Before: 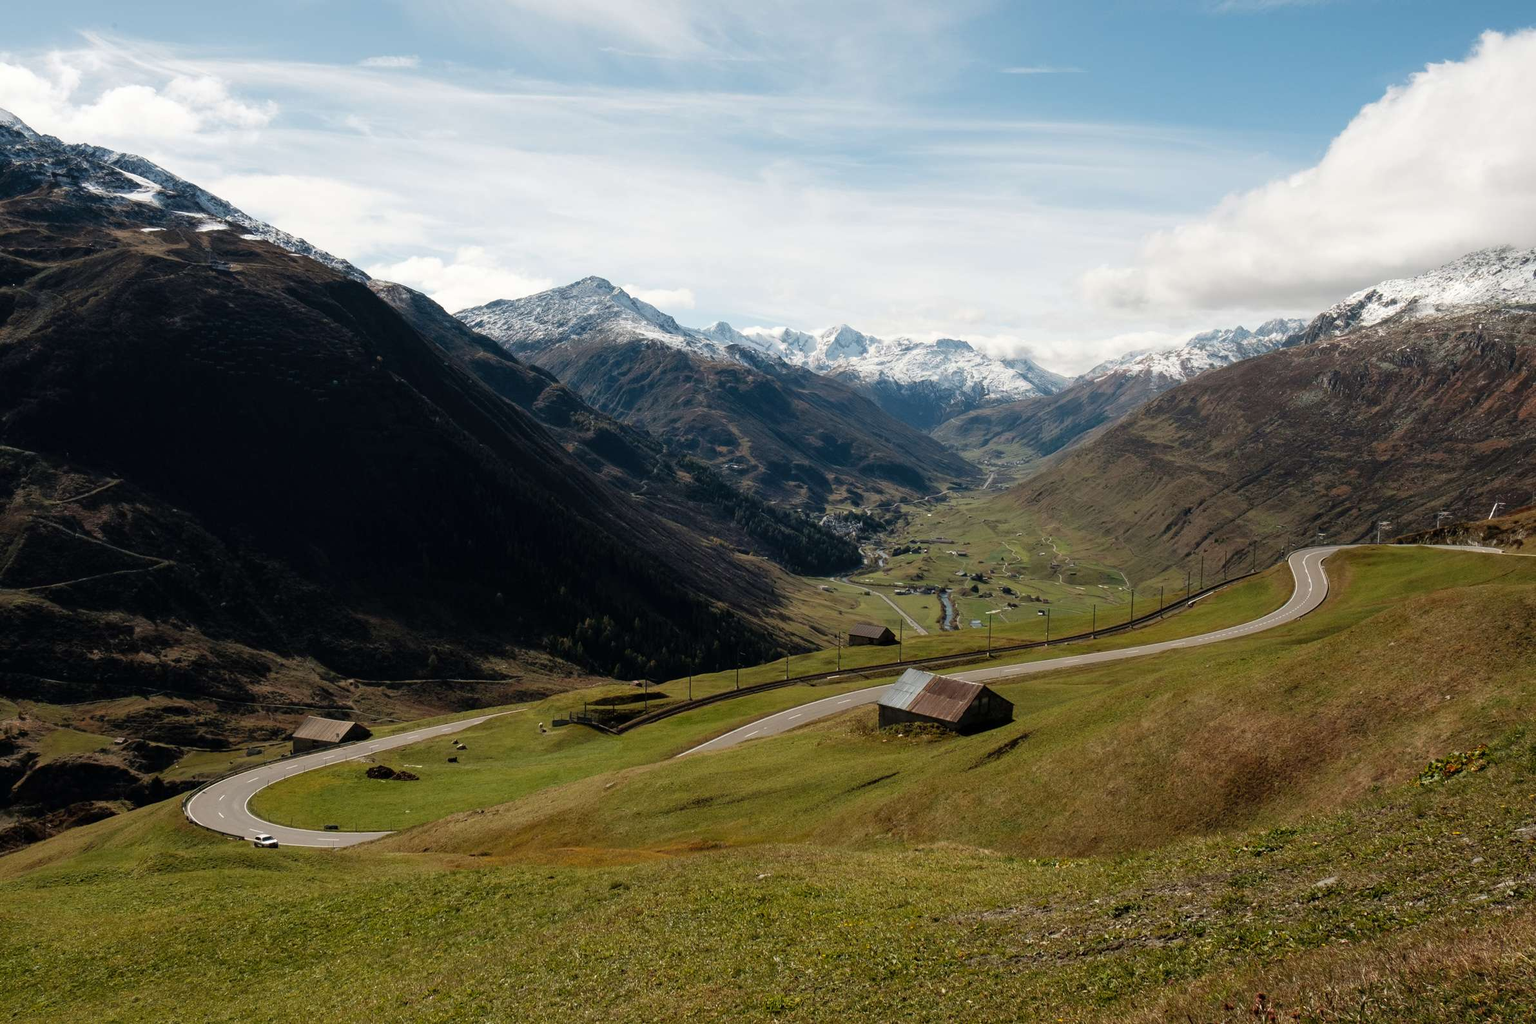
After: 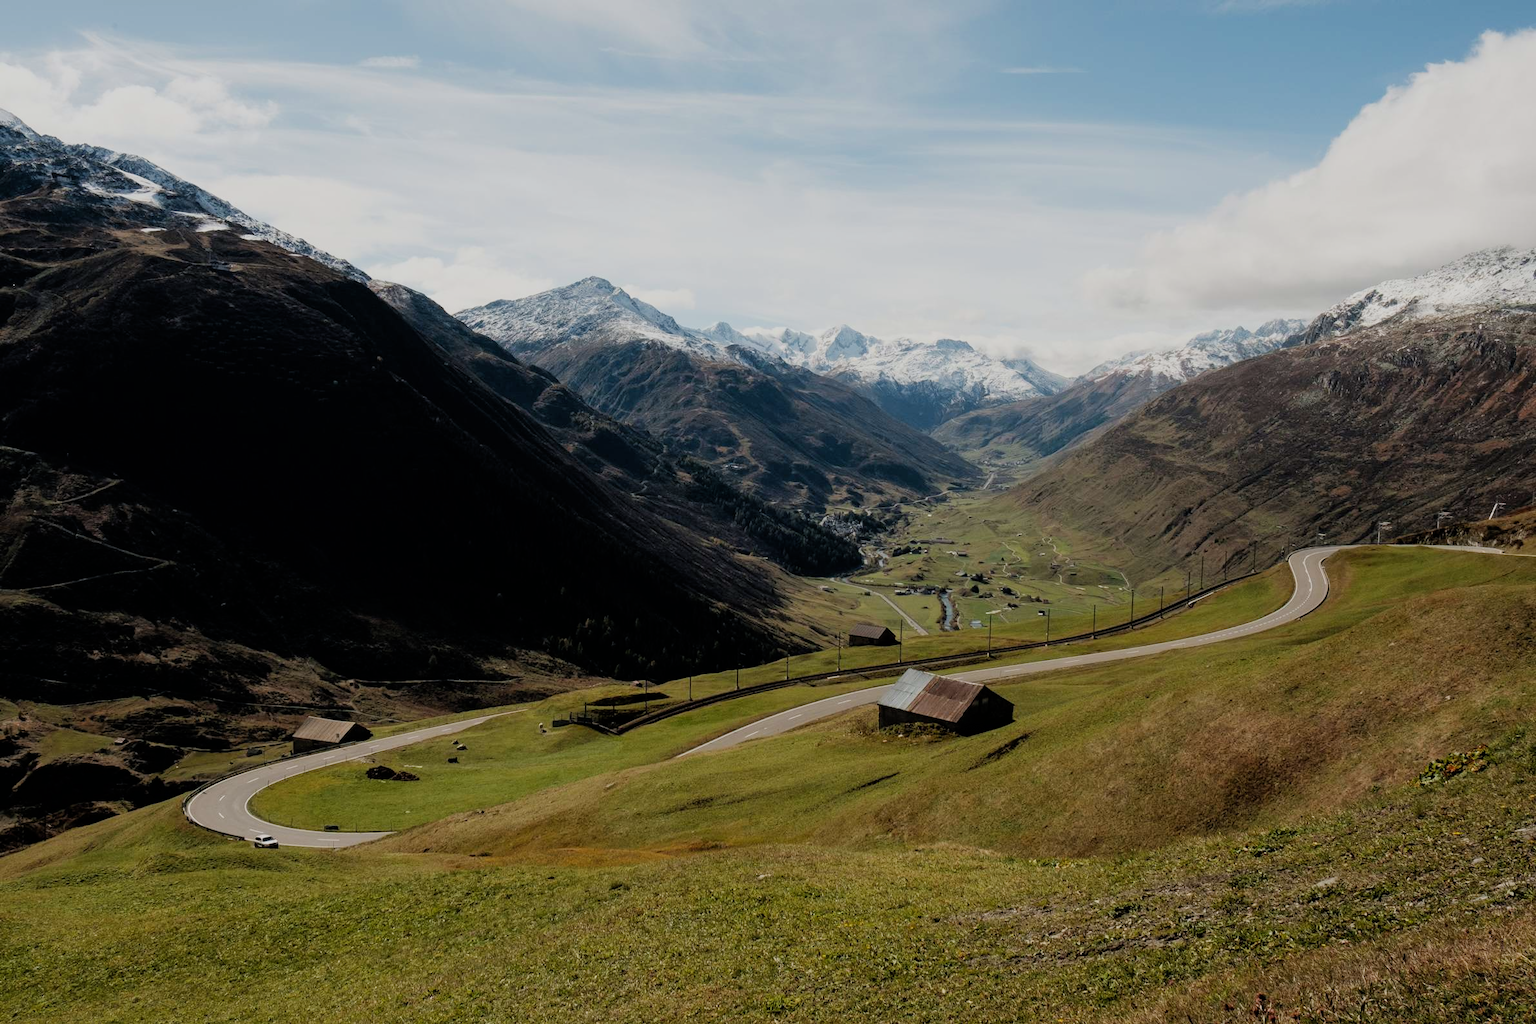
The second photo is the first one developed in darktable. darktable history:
filmic rgb: black relative exposure -7.65 EV, white relative exposure 4.56 EV, threshold 5.95 EV, hardness 3.61, contrast 0.998, enable highlight reconstruction true
